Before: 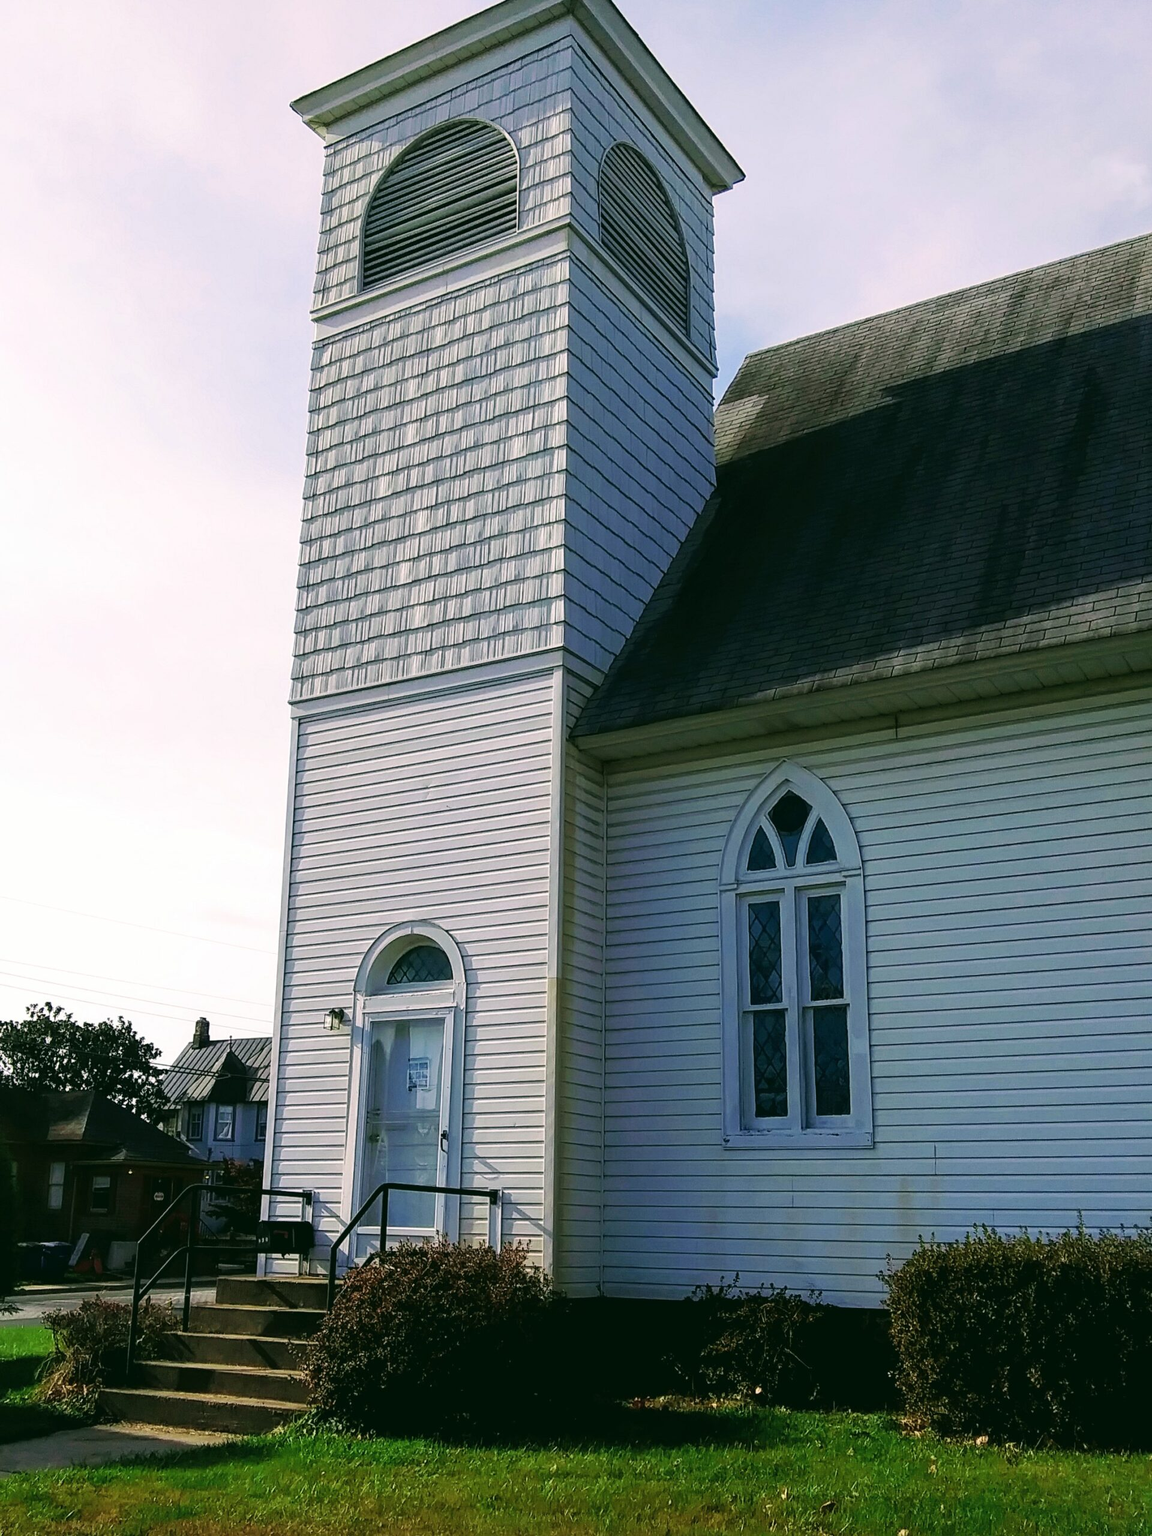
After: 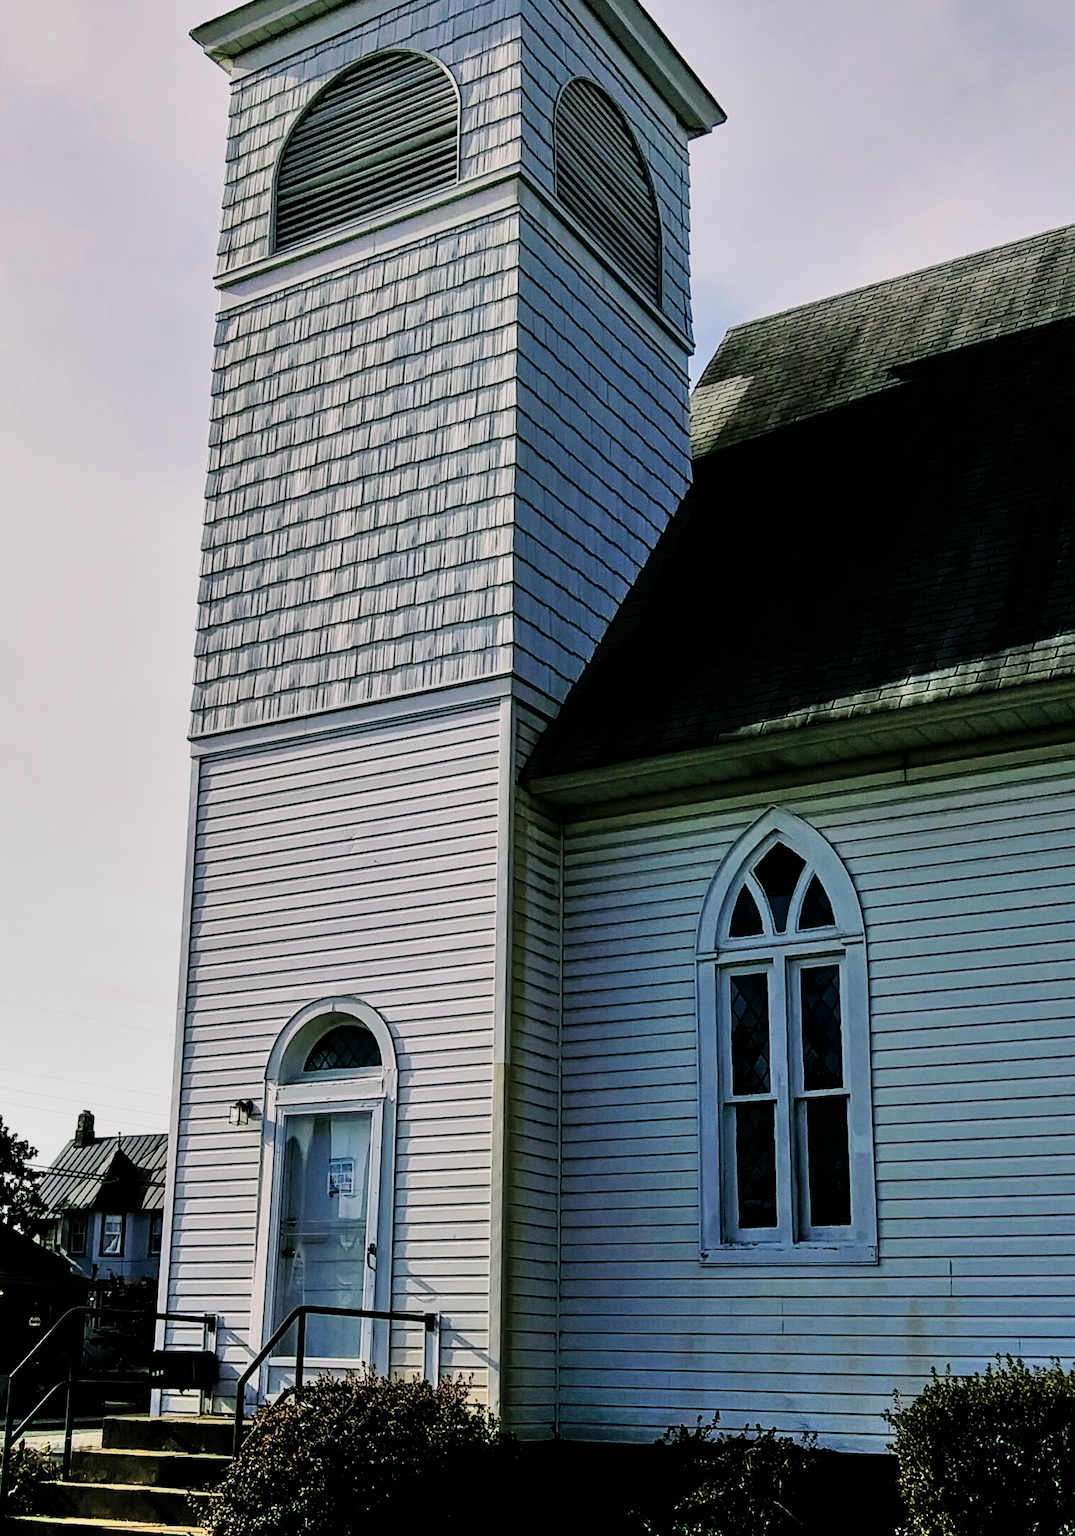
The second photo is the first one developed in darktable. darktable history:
crop: left 11.283%, top 5.015%, right 9.601%, bottom 10.238%
shadows and highlights: low approximation 0.01, soften with gaussian
haze removal: compatibility mode true, adaptive false
filmic rgb: black relative exposure -5.1 EV, white relative exposure 3.97 EV, hardness 2.9, contrast 1.297, highlights saturation mix -29.64%
contrast equalizer: y [[0.439, 0.44, 0.442, 0.457, 0.493, 0.498], [0.5 ×6], [0.5 ×6], [0 ×6], [0 ×6]], mix -0.217
